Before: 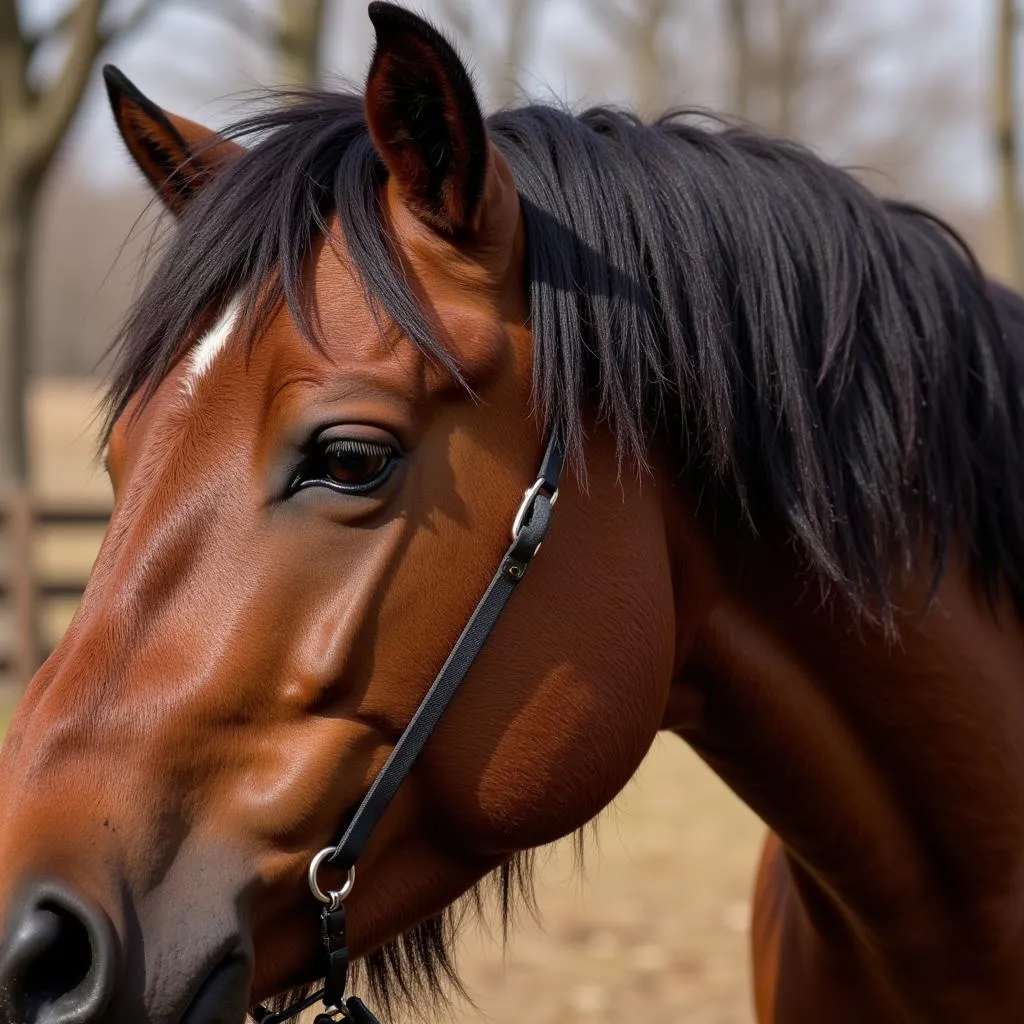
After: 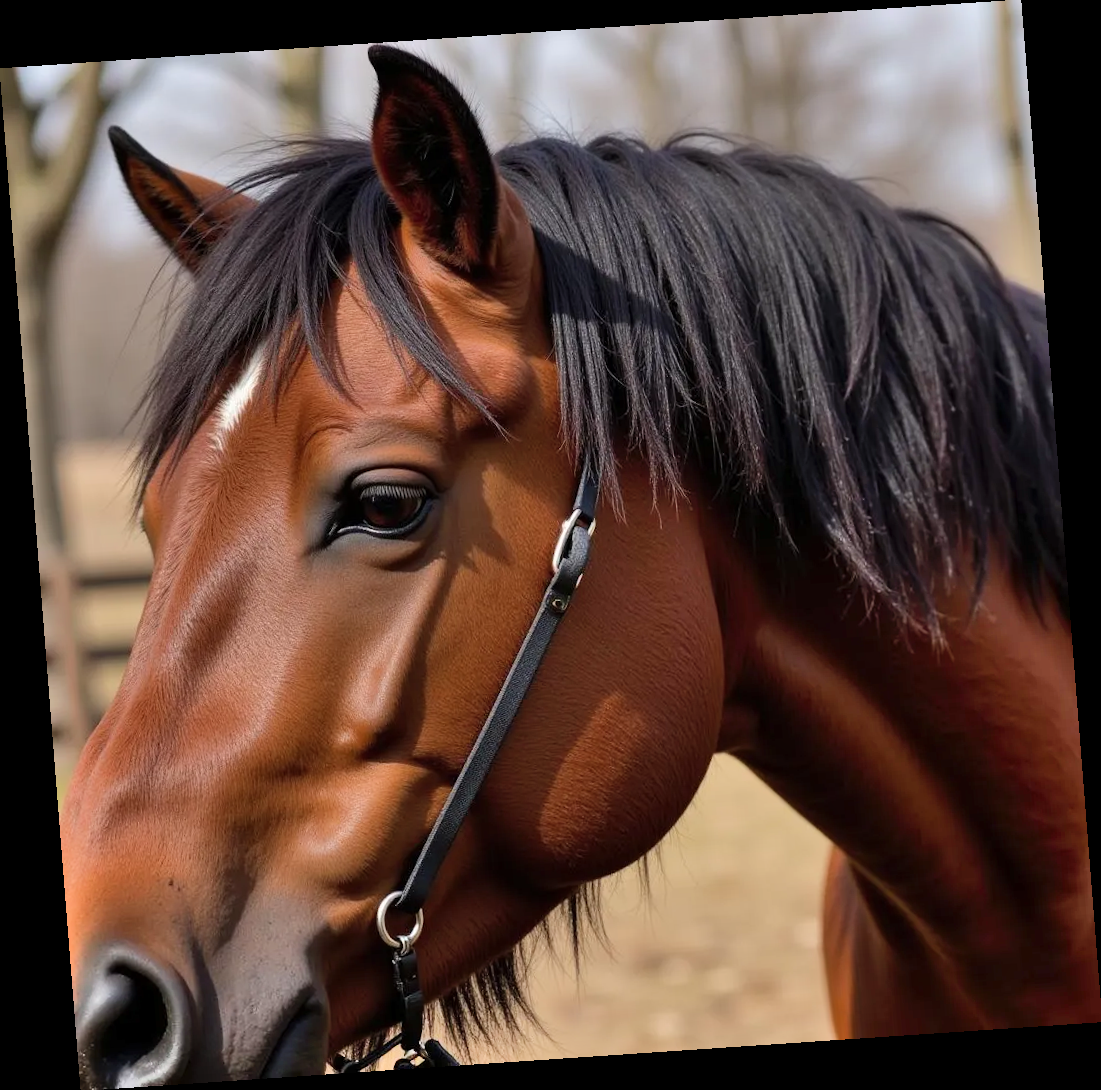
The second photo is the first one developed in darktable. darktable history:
shadows and highlights: soften with gaussian
rotate and perspective: rotation -4.2°, shear 0.006, automatic cropping off
tone equalizer: on, module defaults
contrast brightness saturation: saturation -0.05
